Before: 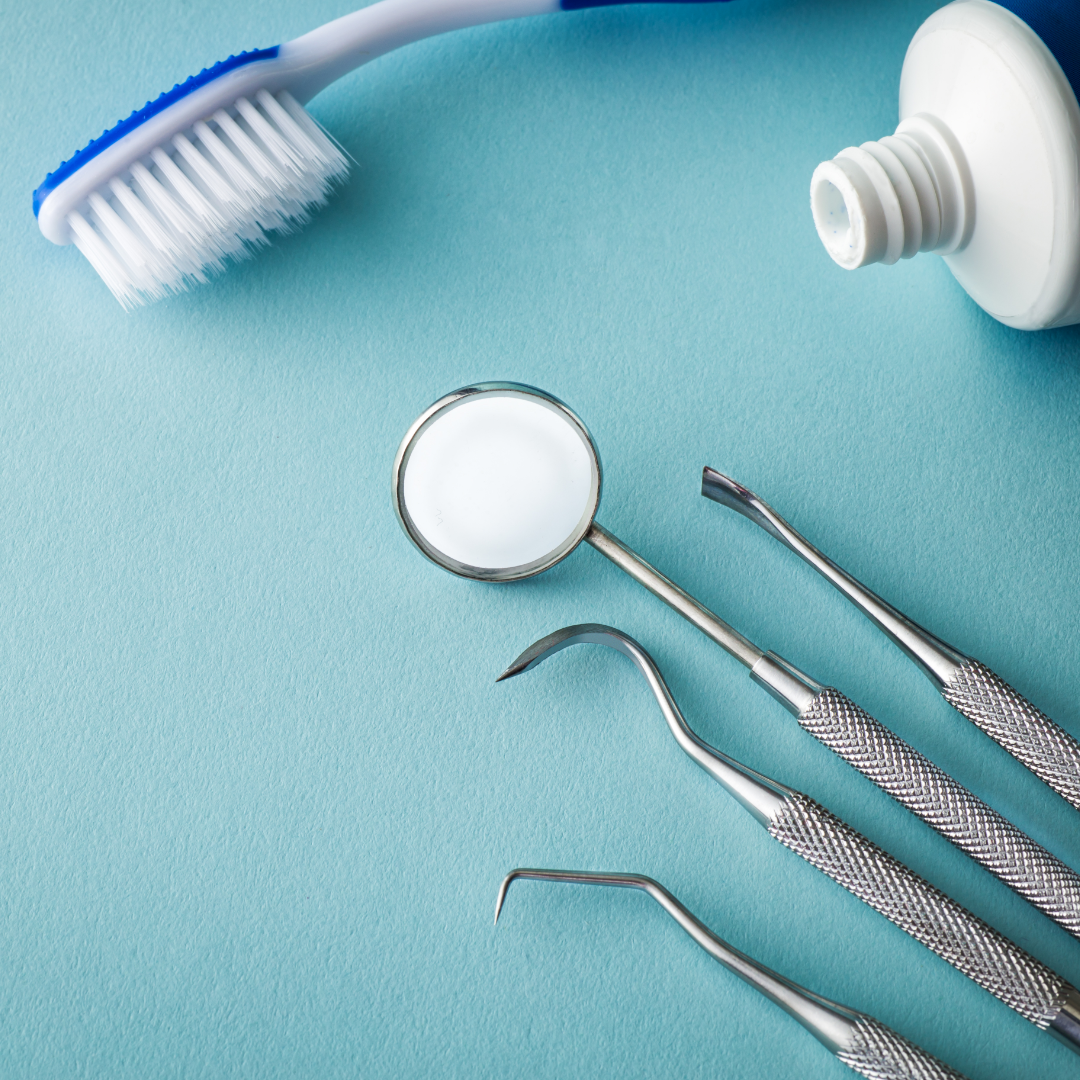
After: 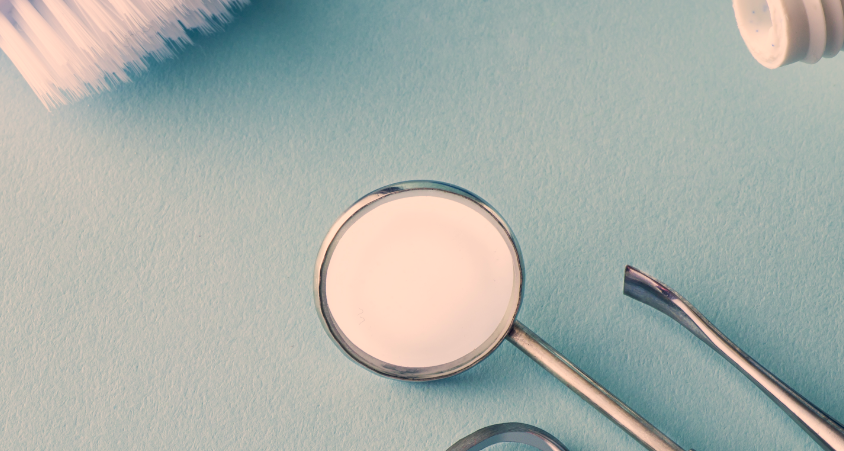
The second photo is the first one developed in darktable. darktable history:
color correction: highlights a* 19.66, highlights b* 27.75, shadows a* 3.33, shadows b* -16.96, saturation 0.725
color balance rgb: shadows lift › luminance -8.071%, shadows lift › chroma 2.274%, shadows lift › hue 168.01°, perceptual saturation grading › global saturation 41.989%, contrast -9.579%
crop: left 7.307%, top 18.688%, right 14.514%, bottom 39.515%
